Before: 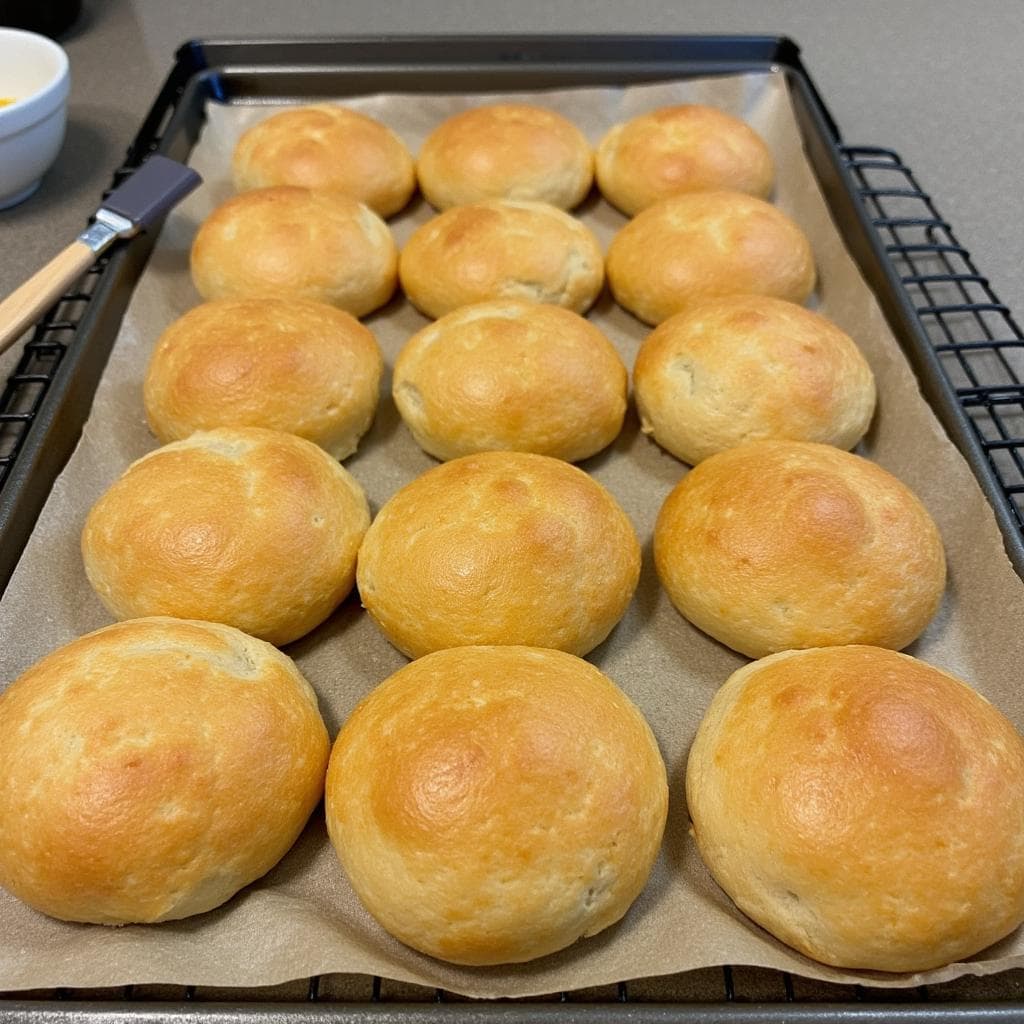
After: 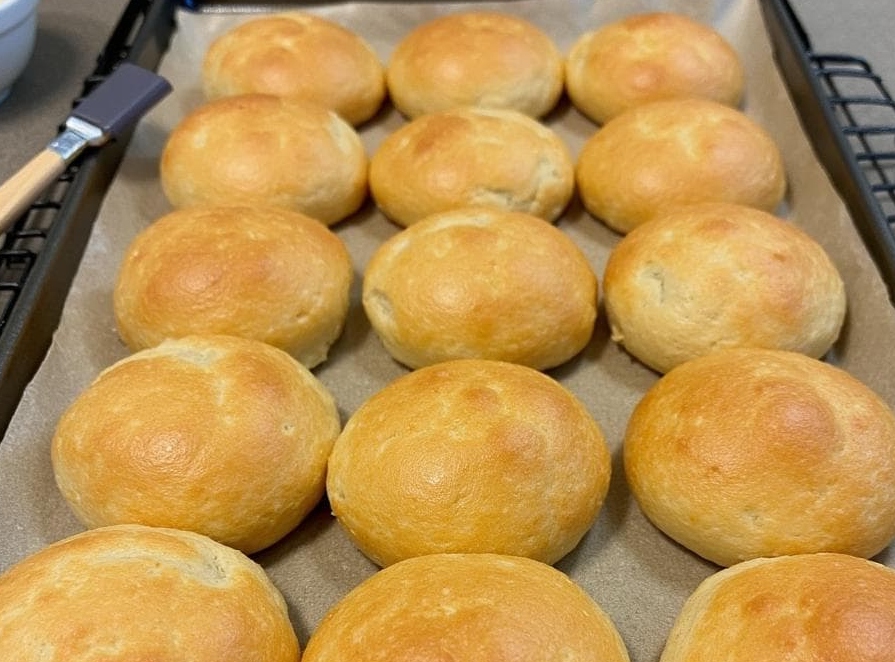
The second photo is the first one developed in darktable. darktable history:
crop: left 2.943%, top 9.012%, right 9.611%, bottom 26.34%
